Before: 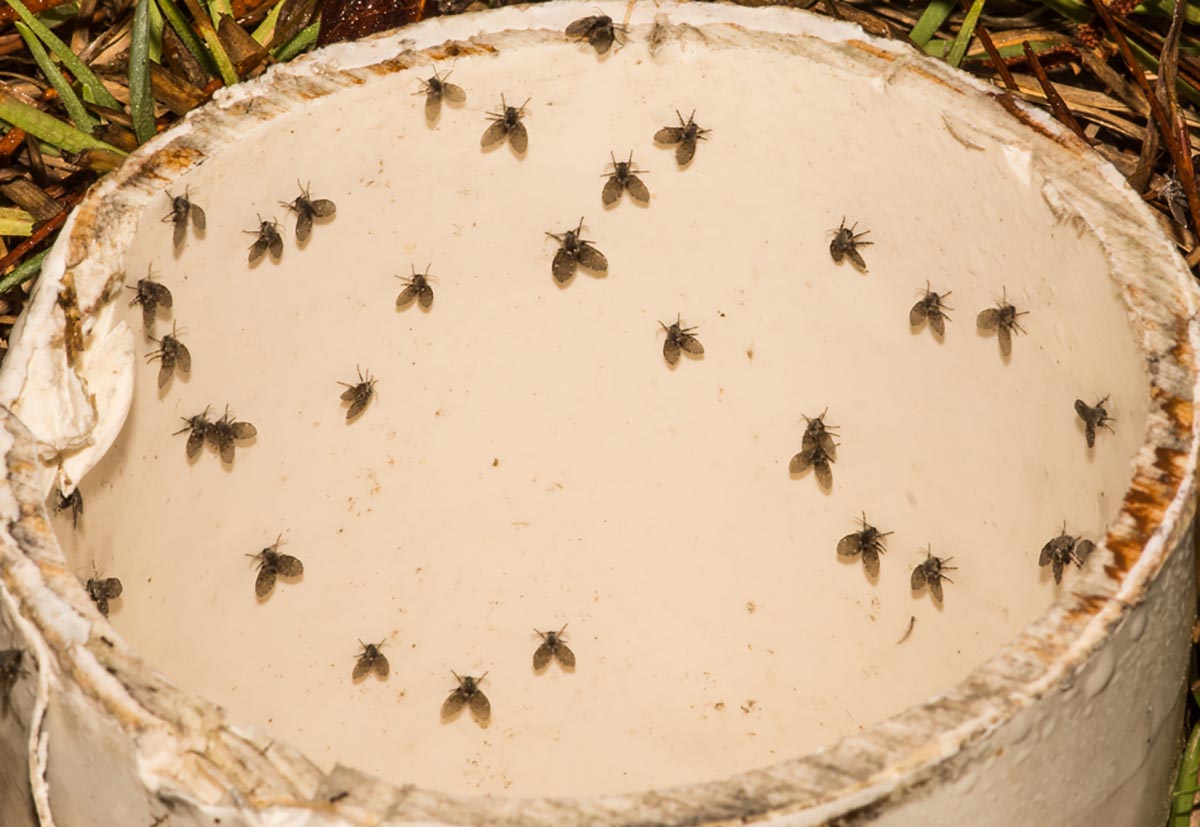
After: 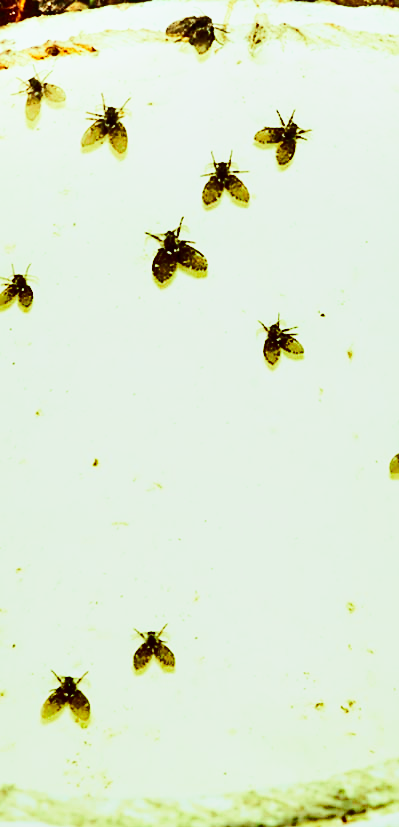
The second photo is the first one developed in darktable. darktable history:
sharpen: on, module defaults
base curve: curves: ch0 [(0, 0) (0.007, 0.004) (0.027, 0.03) (0.046, 0.07) (0.207, 0.54) (0.442, 0.872) (0.673, 0.972) (1, 1)], preserve colors none
color balance: mode lift, gamma, gain (sRGB), lift [0.997, 0.979, 1.021, 1.011], gamma [1, 1.084, 0.916, 0.998], gain [1, 0.87, 1.13, 1.101], contrast 4.55%, contrast fulcrum 38.24%, output saturation 104.09%
shadows and highlights: radius 100.41, shadows 50.55, highlights -64.36, highlights color adjustment 49.82%, soften with gaussian
crop: left 33.36%, right 33.36%
tone curve: curves: ch0 [(0, 0.014) (0.17, 0.099) (0.392, 0.438) (0.725, 0.828) (0.872, 0.918) (1, 0.981)]; ch1 [(0, 0) (0.402, 0.36) (0.488, 0.466) (0.5, 0.499) (0.515, 0.515) (0.574, 0.595) (0.619, 0.65) (0.701, 0.725) (1, 1)]; ch2 [(0, 0) (0.432, 0.422) (0.486, 0.49) (0.503, 0.503) (0.523, 0.554) (0.562, 0.606) (0.644, 0.694) (0.717, 0.753) (1, 0.991)], color space Lab, independent channels
